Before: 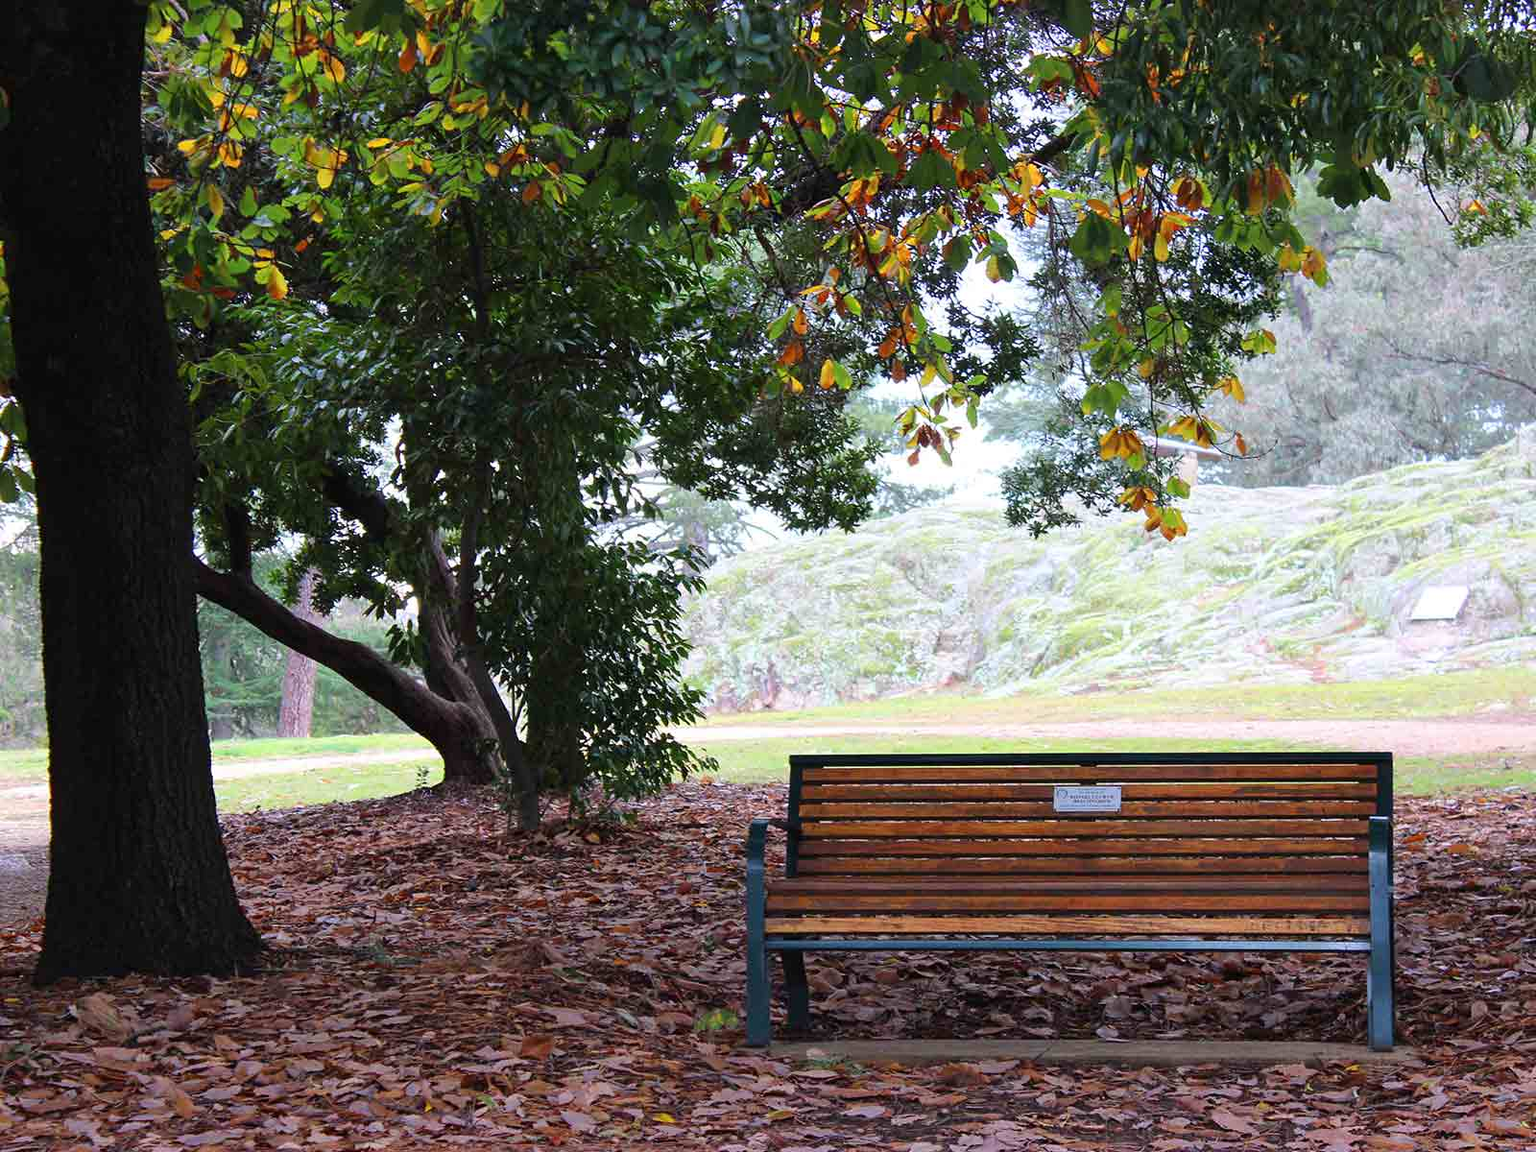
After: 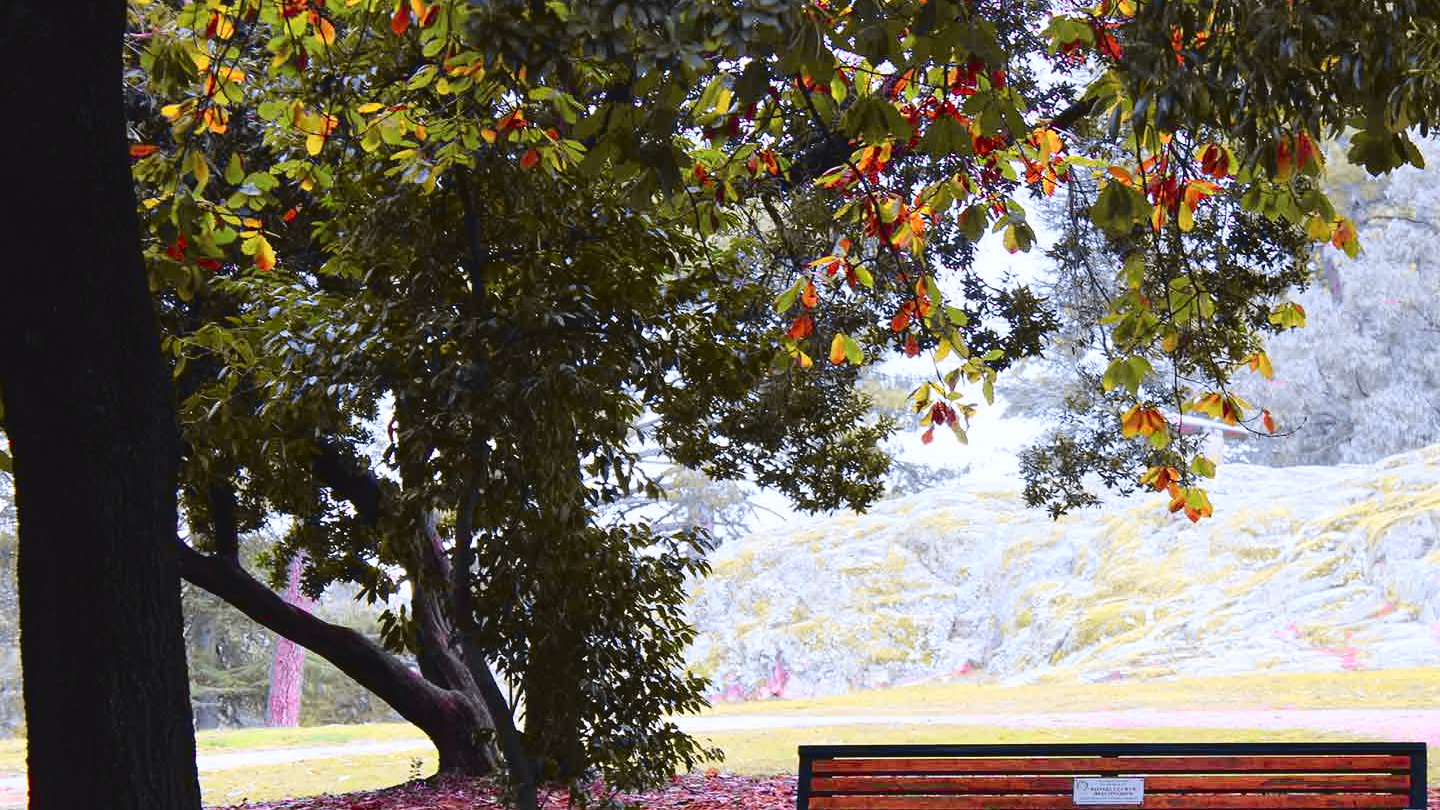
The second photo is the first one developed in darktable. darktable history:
tone curve: curves: ch0 [(0, 0.036) (0.119, 0.115) (0.466, 0.498) (0.715, 0.767) (0.817, 0.865) (1, 0.998)]; ch1 [(0, 0) (0.377, 0.424) (0.442, 0.491) (0.487, 0.502) (0.514, 0.512) (0.536, 0.577) (0.66, 0.724) (1, 1)]; ch2 [(0, 0) (0.38, 0.405) (0.463, 0.443) (0.492, 0.486) (0.526, 0.541) (0.578, 0.598) (1, 1)], color space Lab, independent channels, preserve colors none
white balance: red 0.976, blue 1.04
crop: left 1.509%, top 3.452%, right 7.696%, bottom 28.452%
